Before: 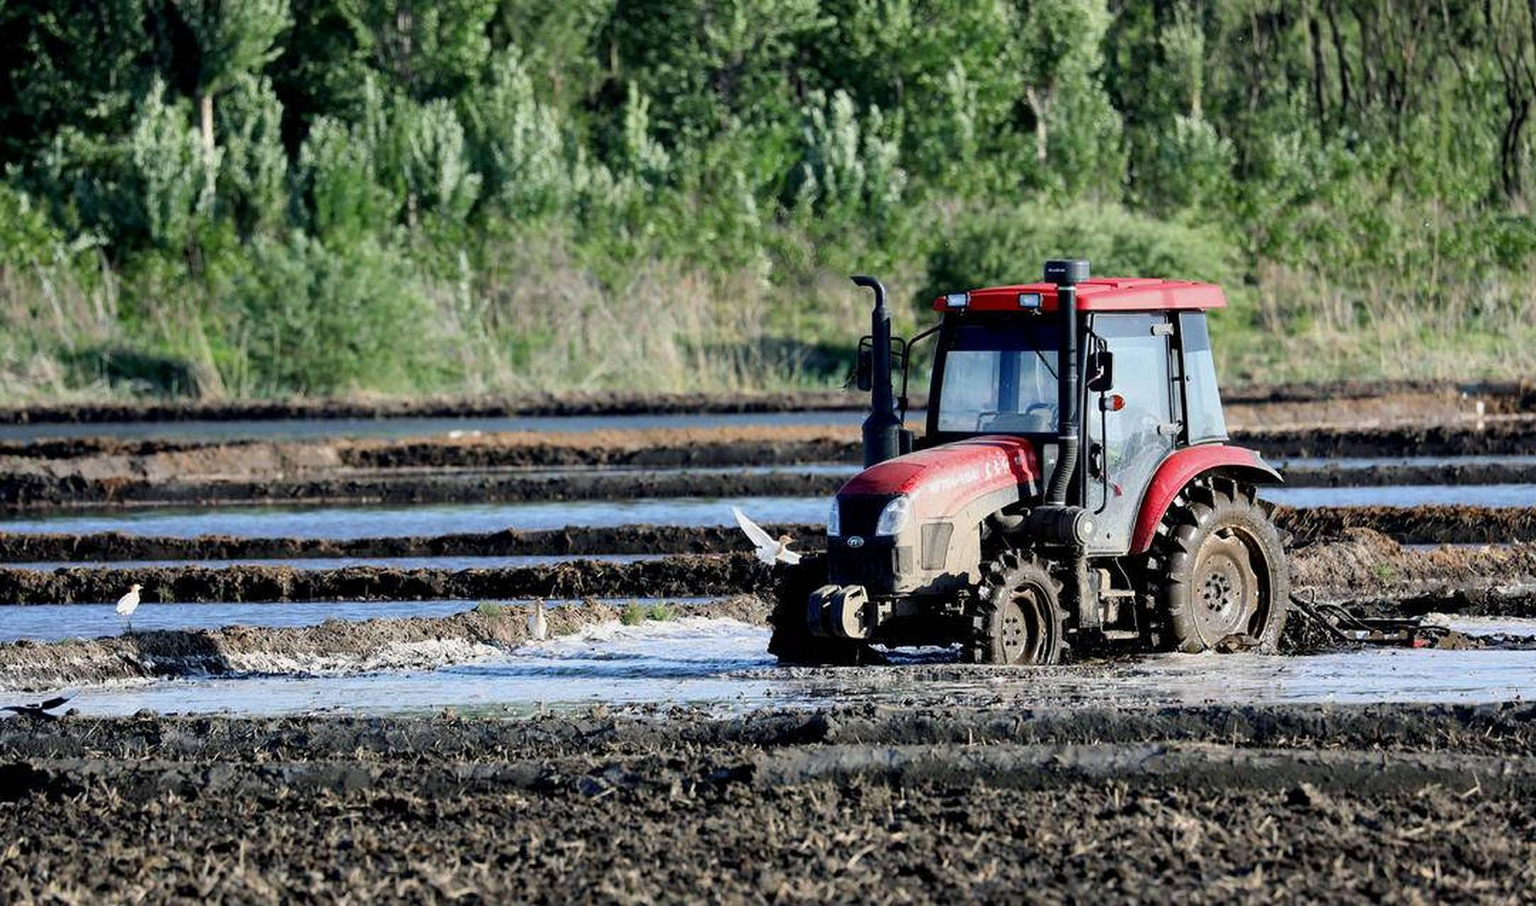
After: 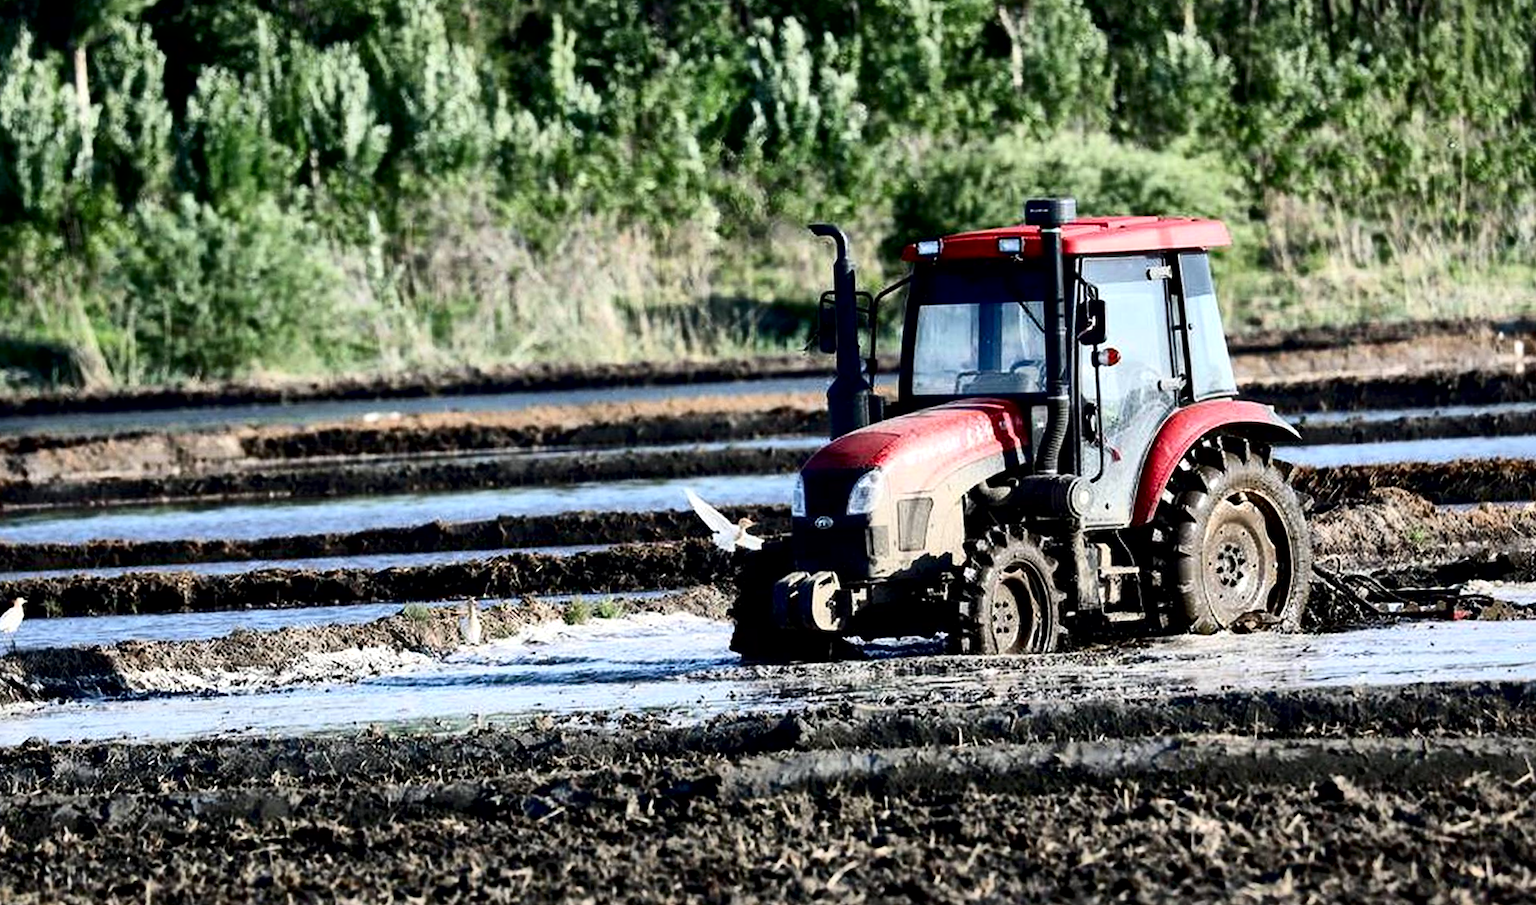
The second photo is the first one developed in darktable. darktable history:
local contrast: mode bilateral grid, contrast 25, coarseness 60, detail 151%, midtone range 0.2
contrast brightness saturation: contrast 0.28
crop and rotate: angle 1.96°, left 5.673%, top 5.673%
